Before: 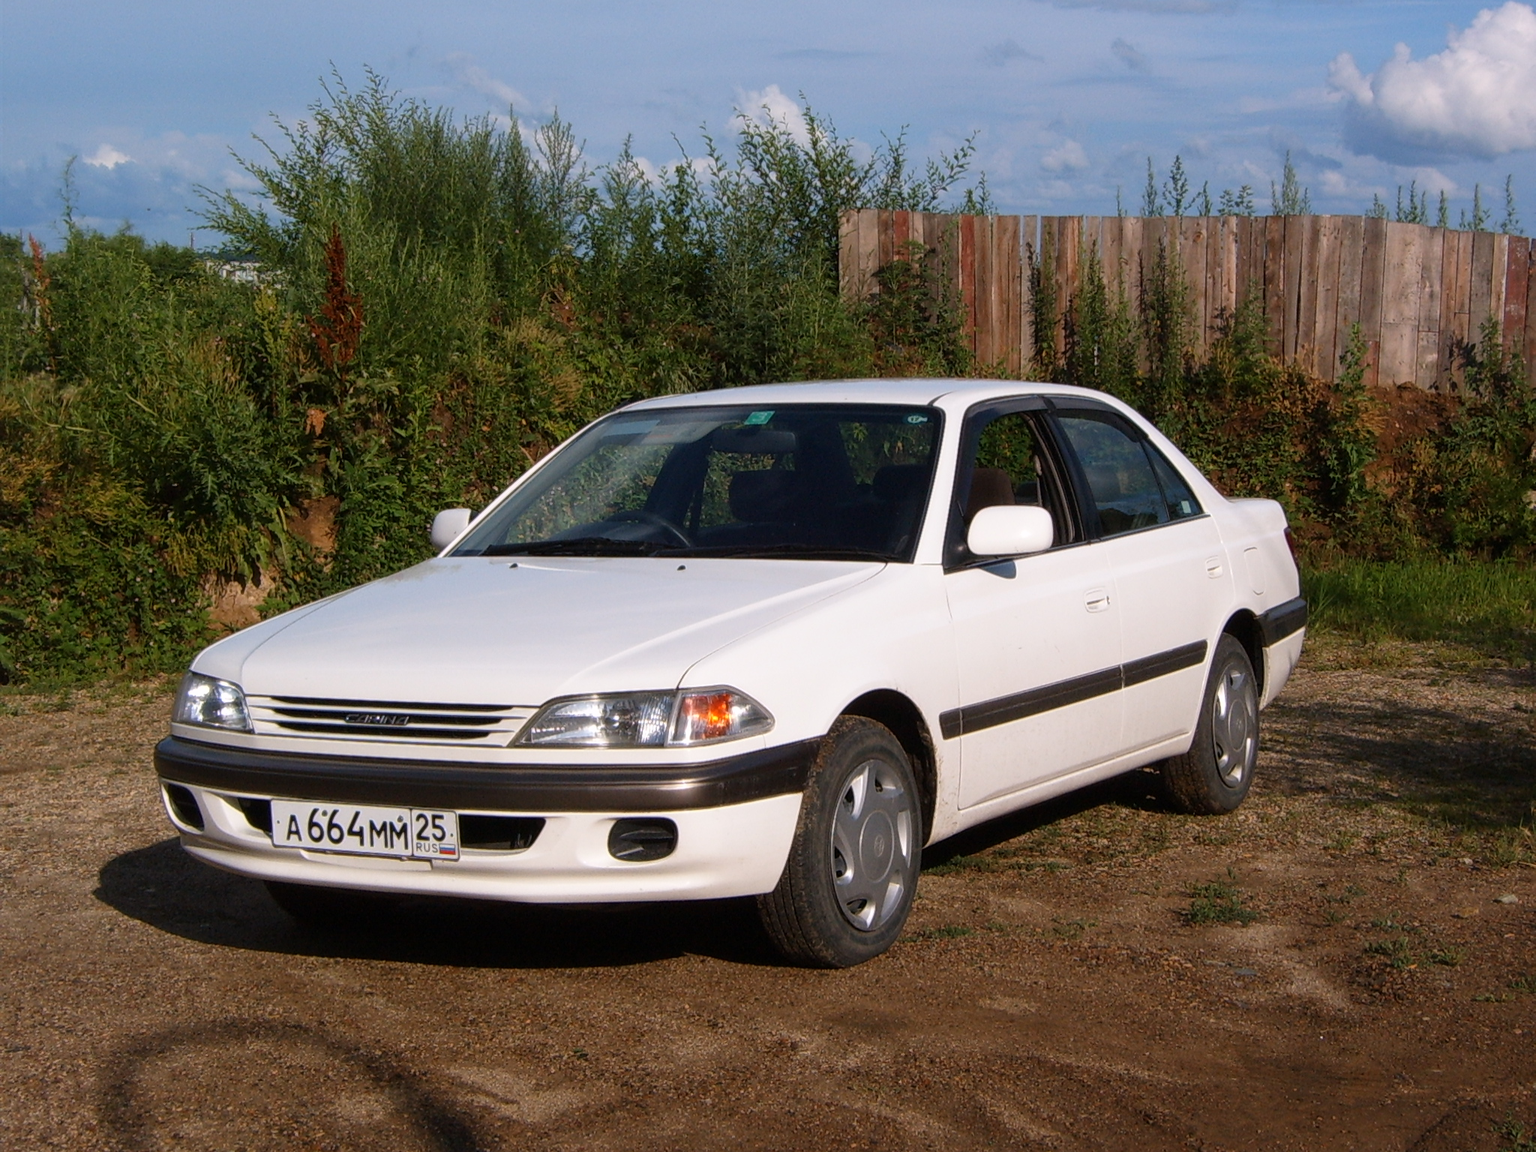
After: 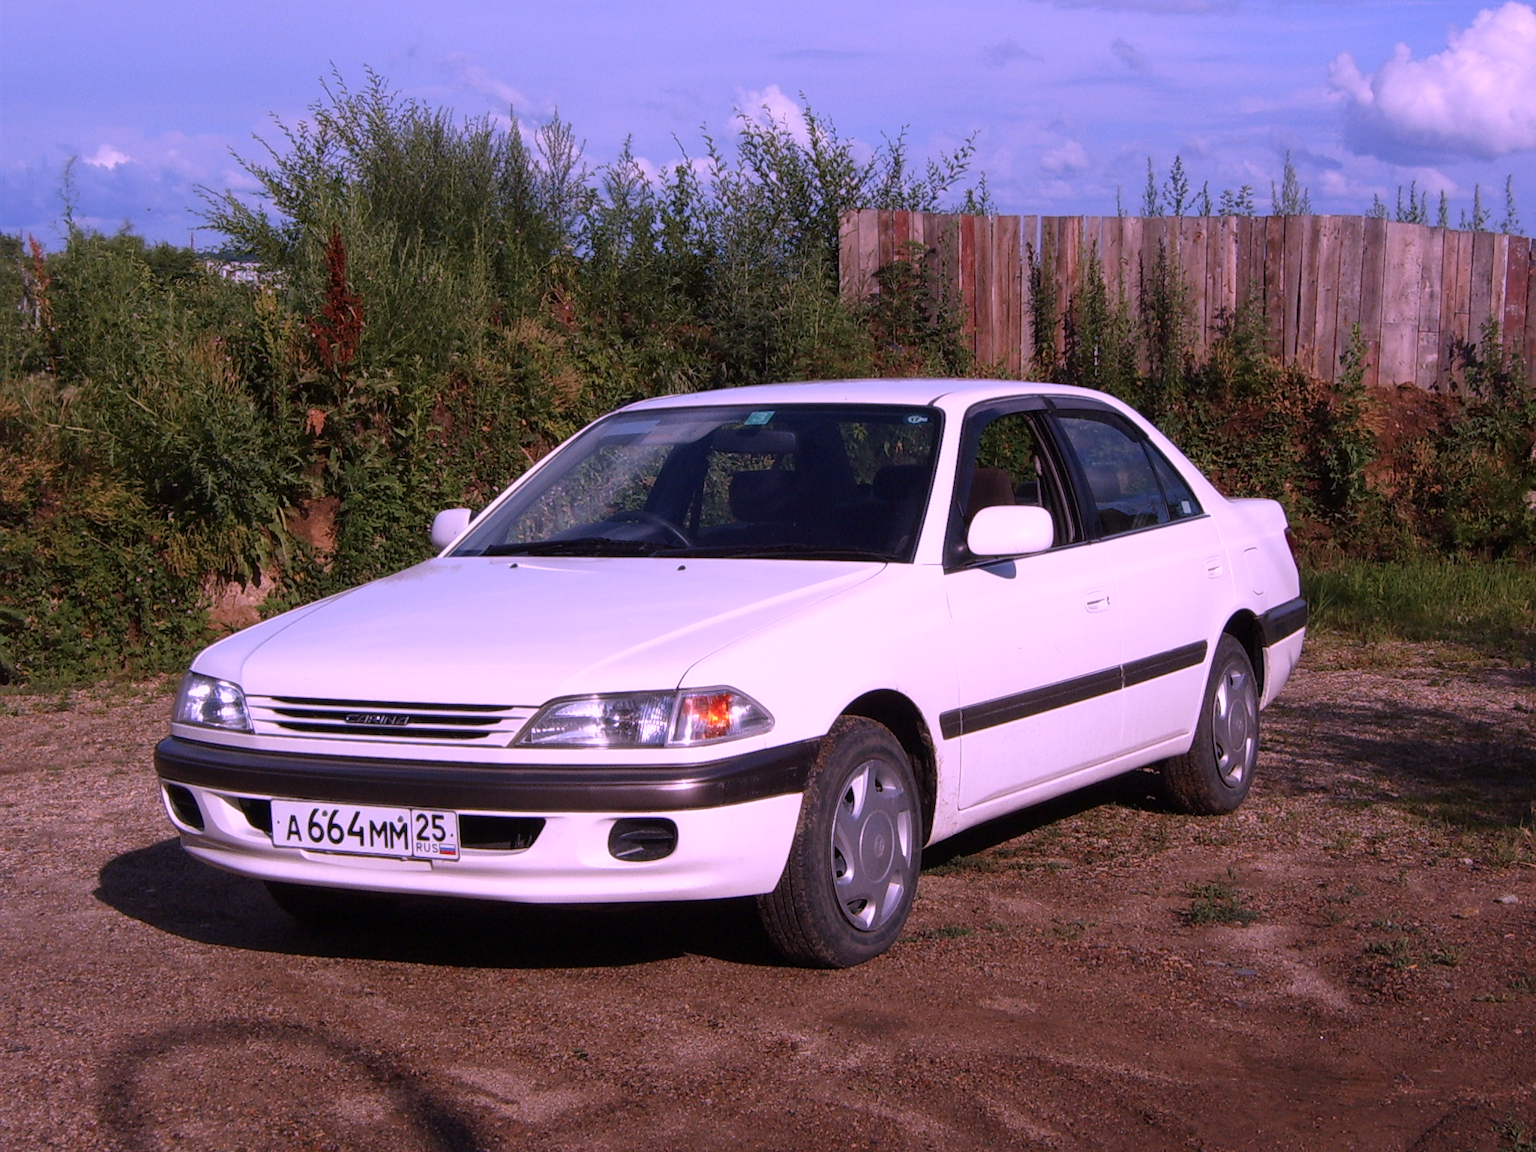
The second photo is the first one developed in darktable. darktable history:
color calibration: output R [1.107, -0.012, -0.003, 0], output B [0, 0, 1.308, 0], illuminant F (fluorescent), F source F9 (Cool White Deluxe 4150 K) – high CRI, x 0.374, y 0.373, temperature 4155.52 K
